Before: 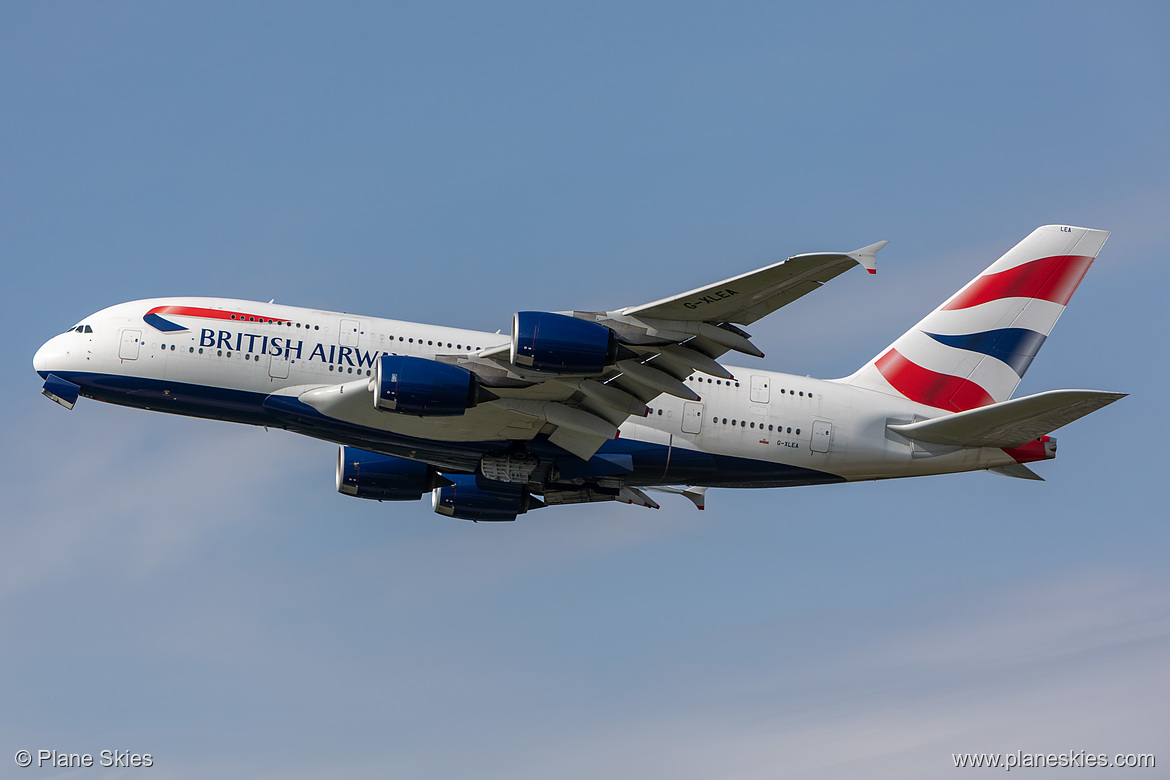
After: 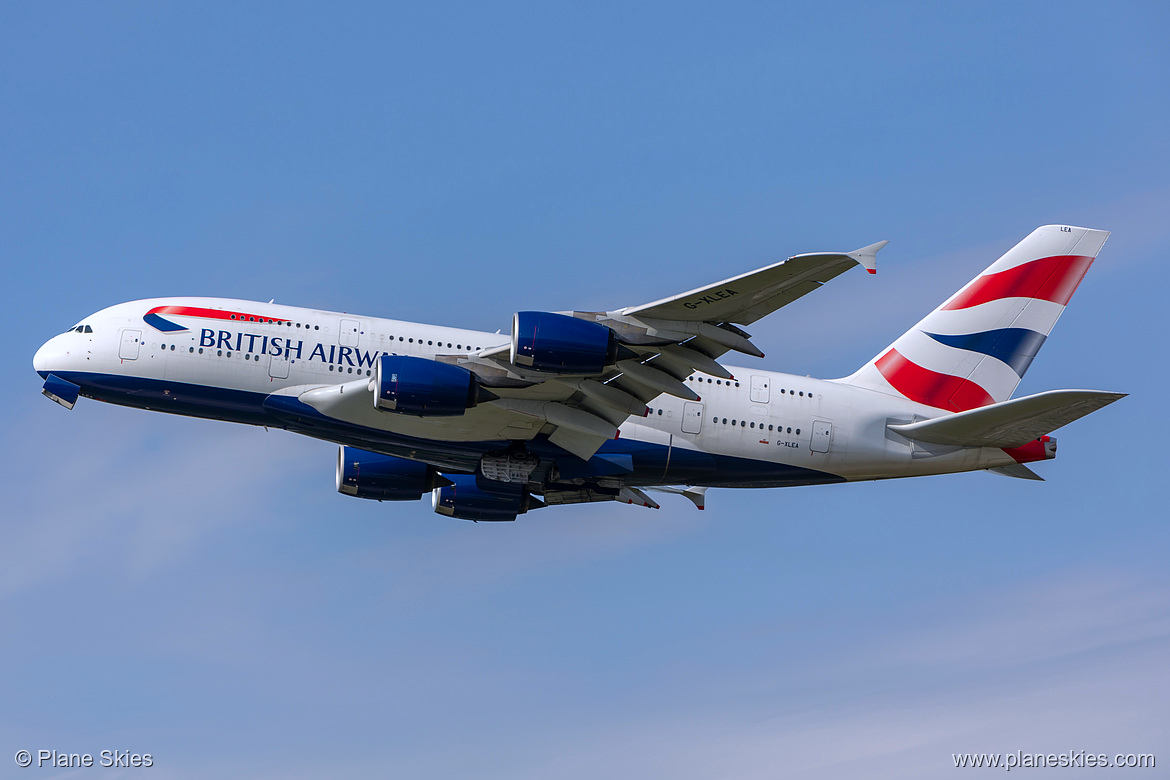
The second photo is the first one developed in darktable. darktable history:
color calibration: illuminant as shot in camera, x 0.358, y 0.373, temperature 4628.91 K
contrast brightness saturation: saturation 0.18
